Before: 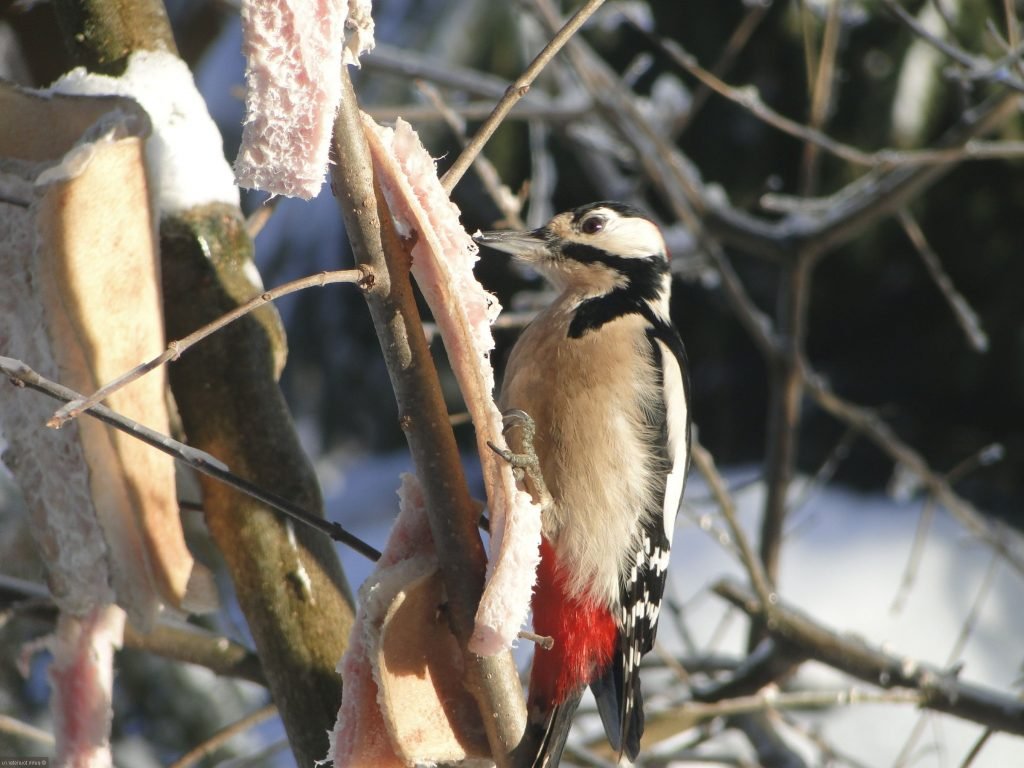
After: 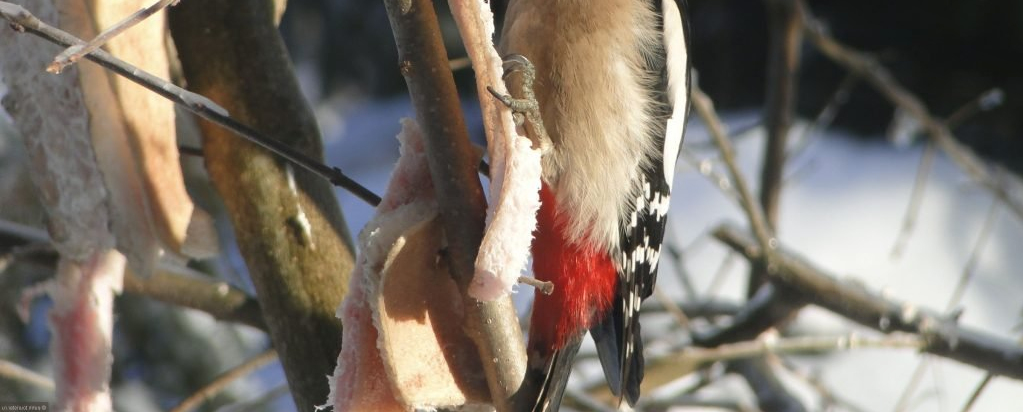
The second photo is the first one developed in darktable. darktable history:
shadows and highlights: shadows -40.15, highlights 62.88, soften with gaussian
crop and rotate: top 46.237%
